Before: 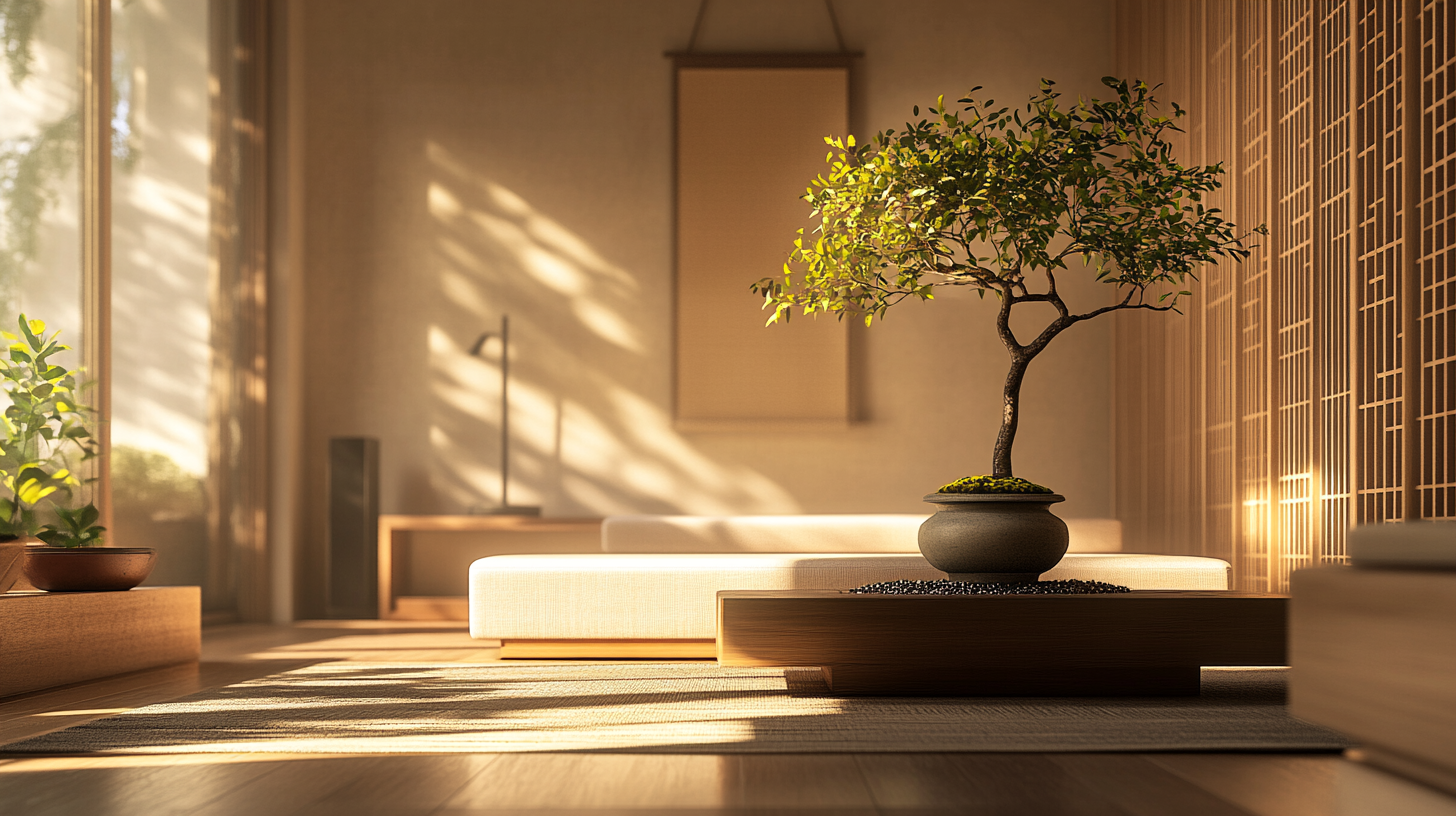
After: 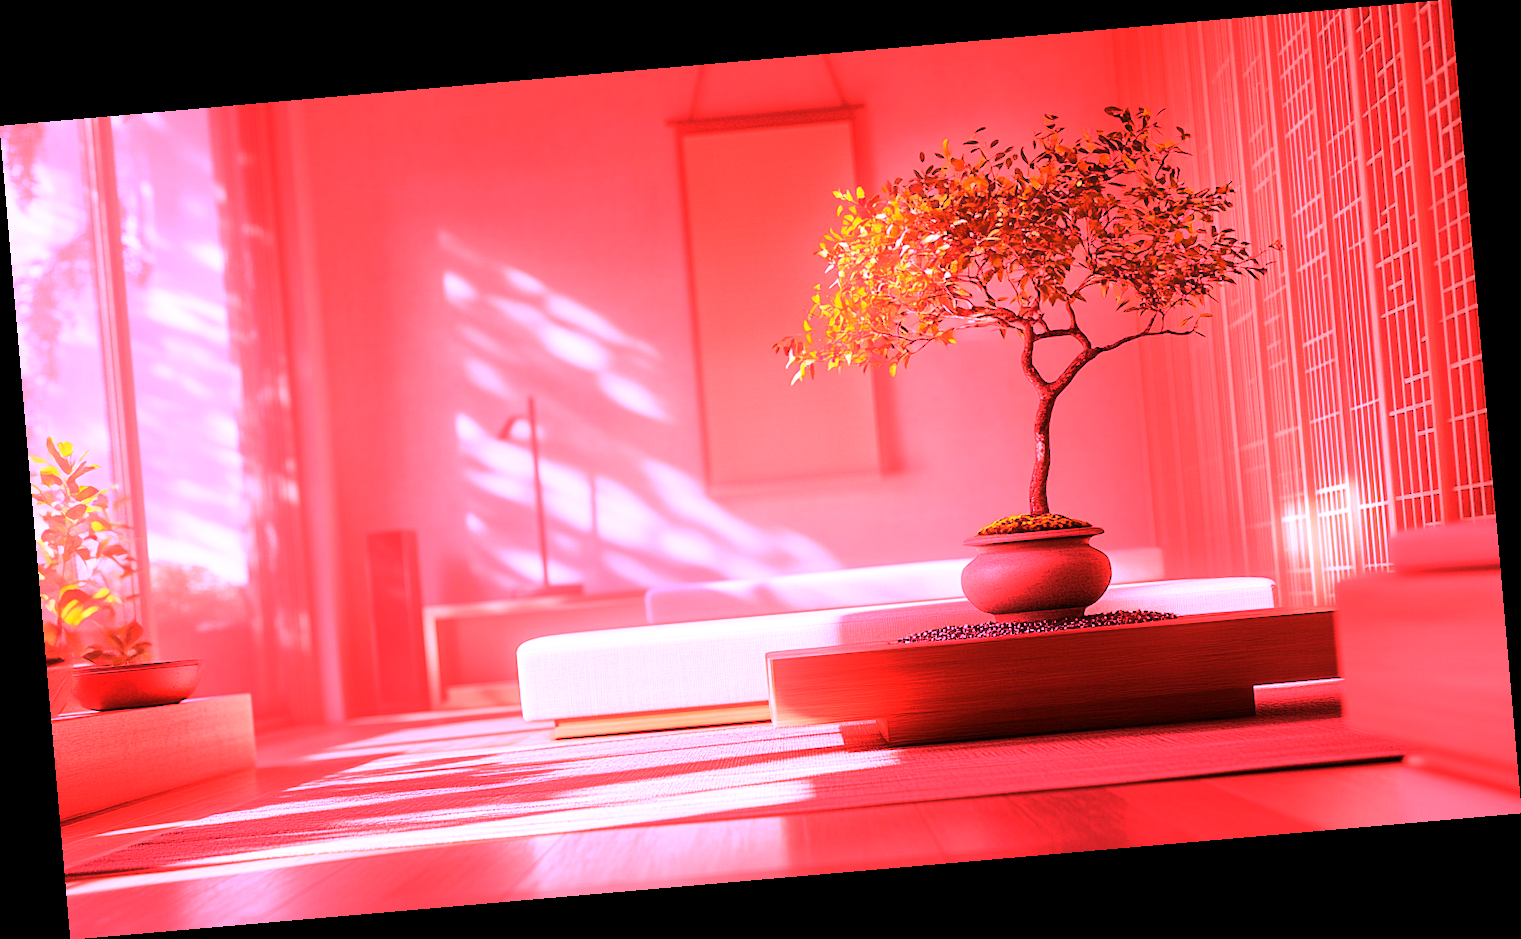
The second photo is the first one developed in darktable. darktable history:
white balance: red 4.26, blue 1.802
rotate and perspective: rotation -4.98°, automatic cropping off
